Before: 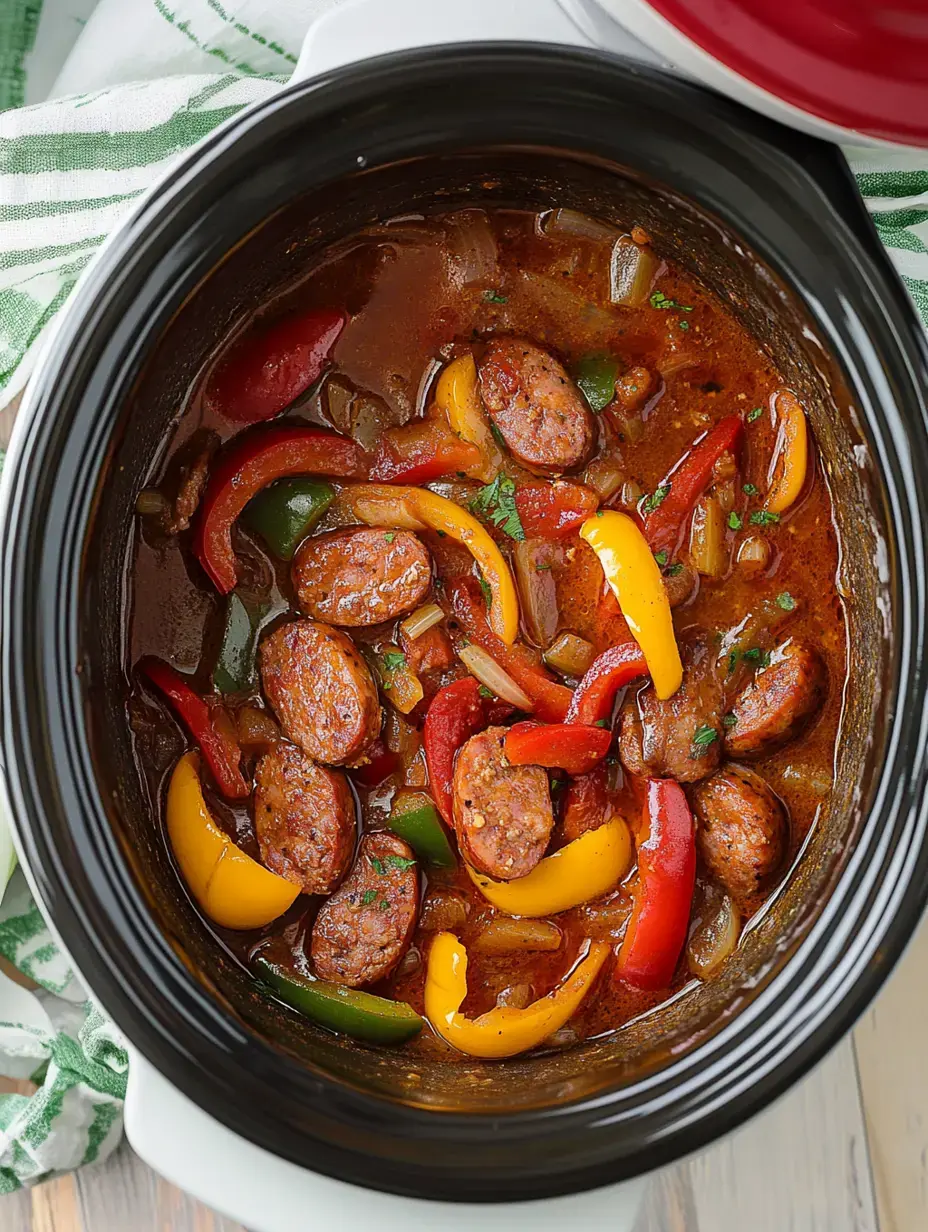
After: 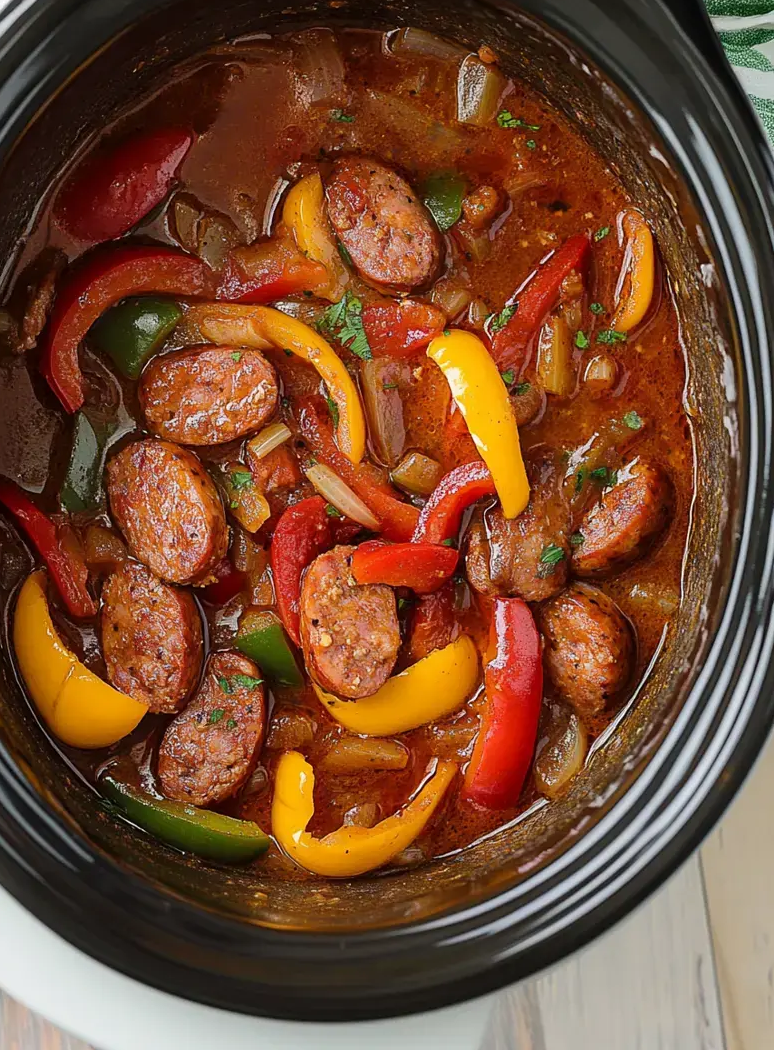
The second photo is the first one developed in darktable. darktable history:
crop: left 16.489%, top 14.75%
